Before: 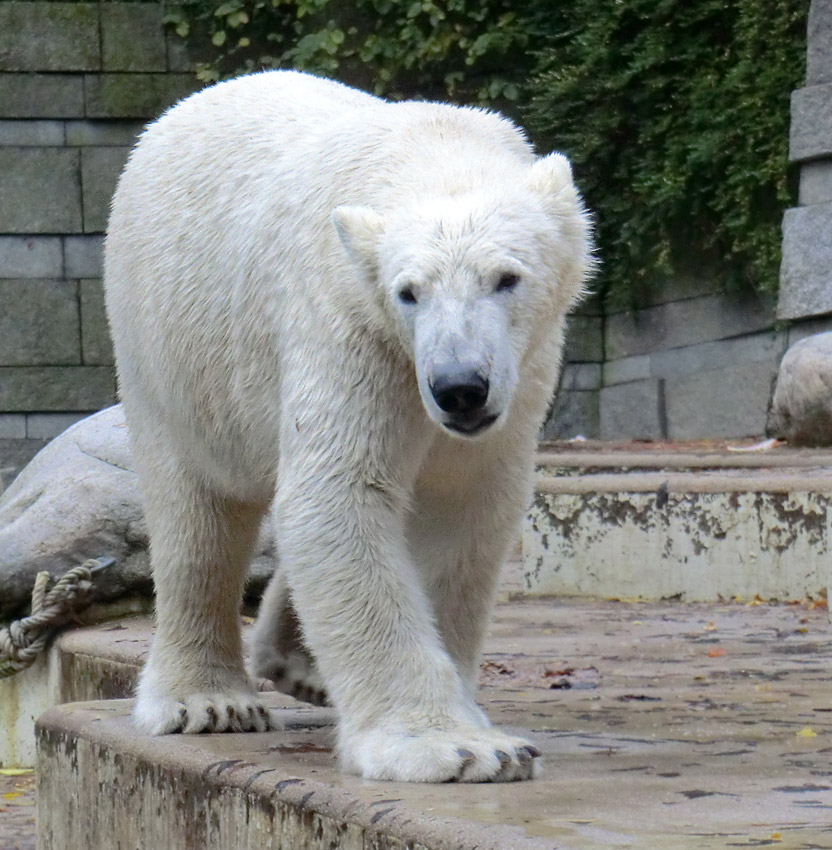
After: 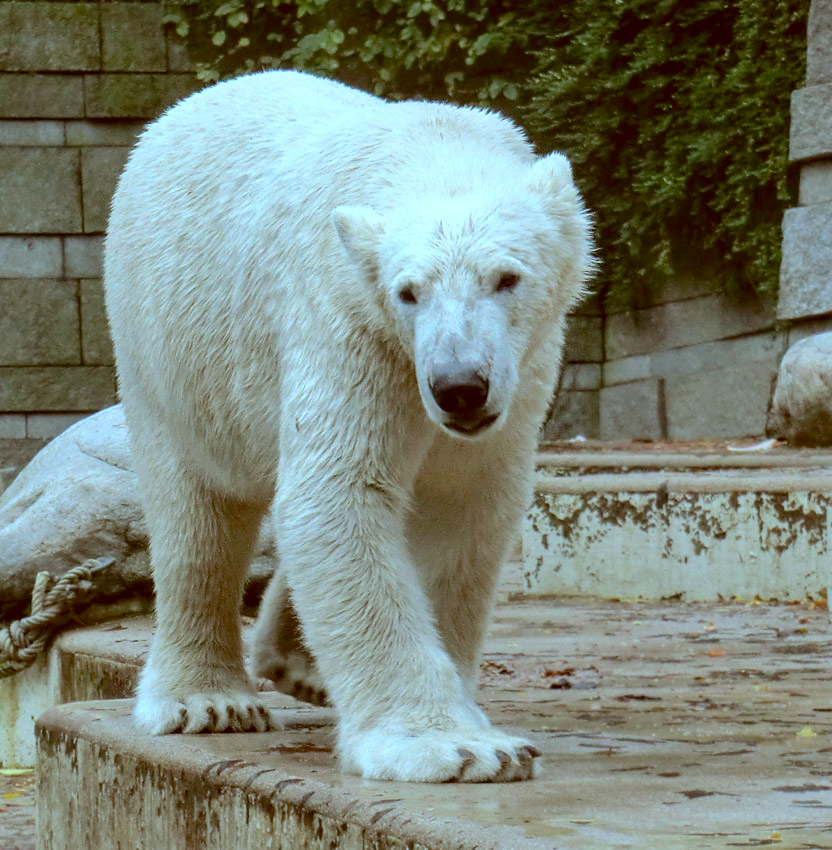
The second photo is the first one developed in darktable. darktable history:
local contrast: on, module defaults
color correction: highlights a* -14.62, highlights b* -16.22, shadows a* 10.12, shadows b* 29.4
